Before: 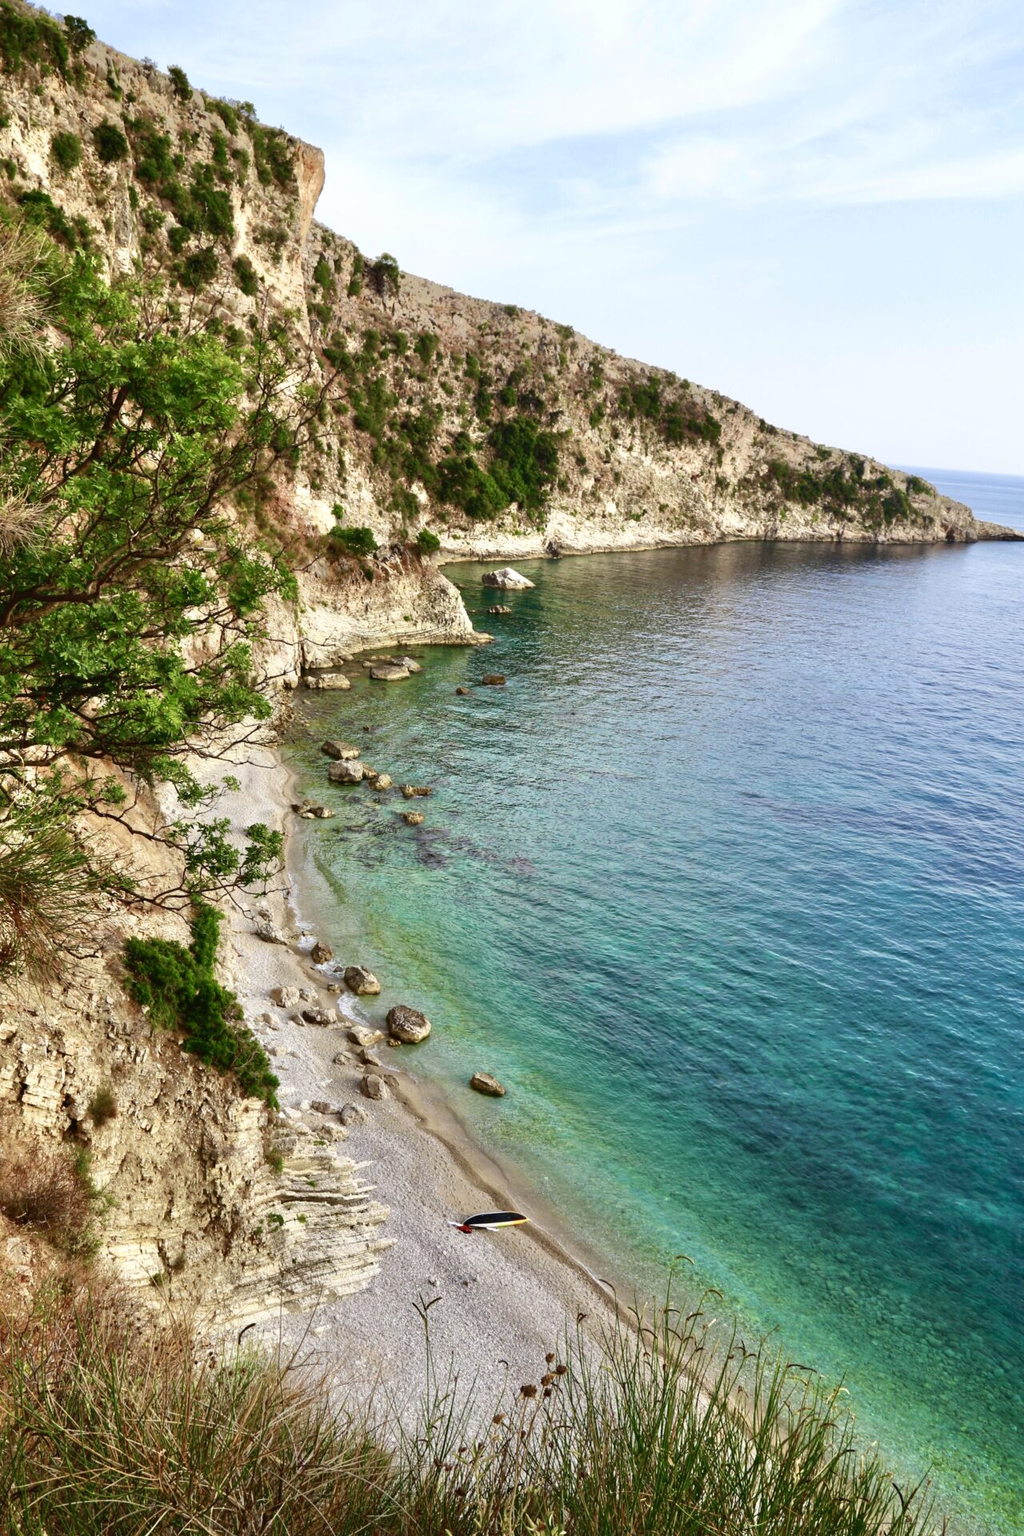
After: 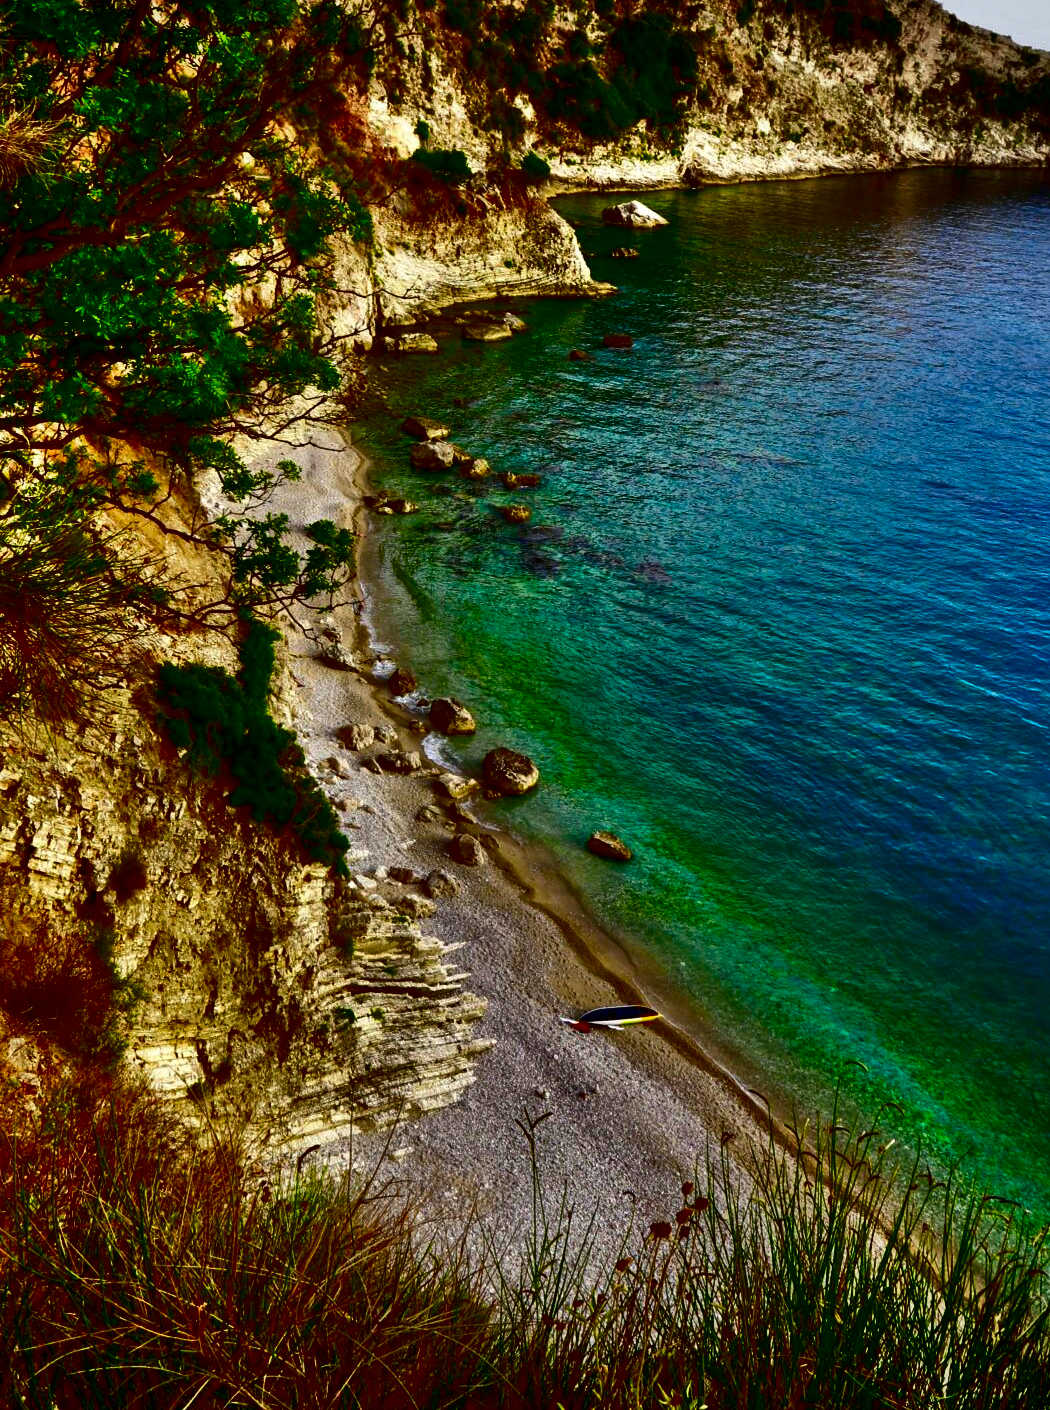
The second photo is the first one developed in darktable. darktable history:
crop: top 26.531%, right 17.959%
shadows and highlights: soften with gaussian
tone equalizer: on, module defaults
vignetting: fall-off radius 93.87%
contrast brightness saturation: brightness -1, saturation 1
